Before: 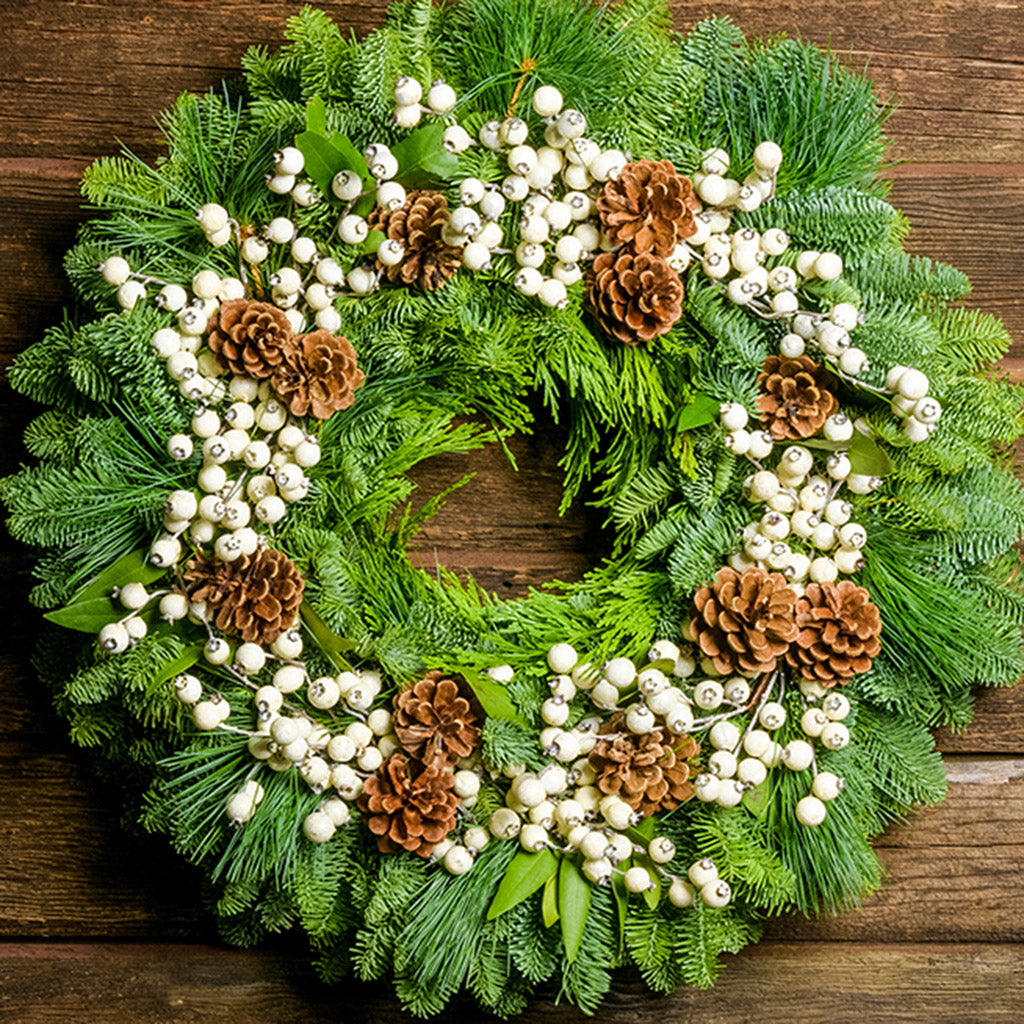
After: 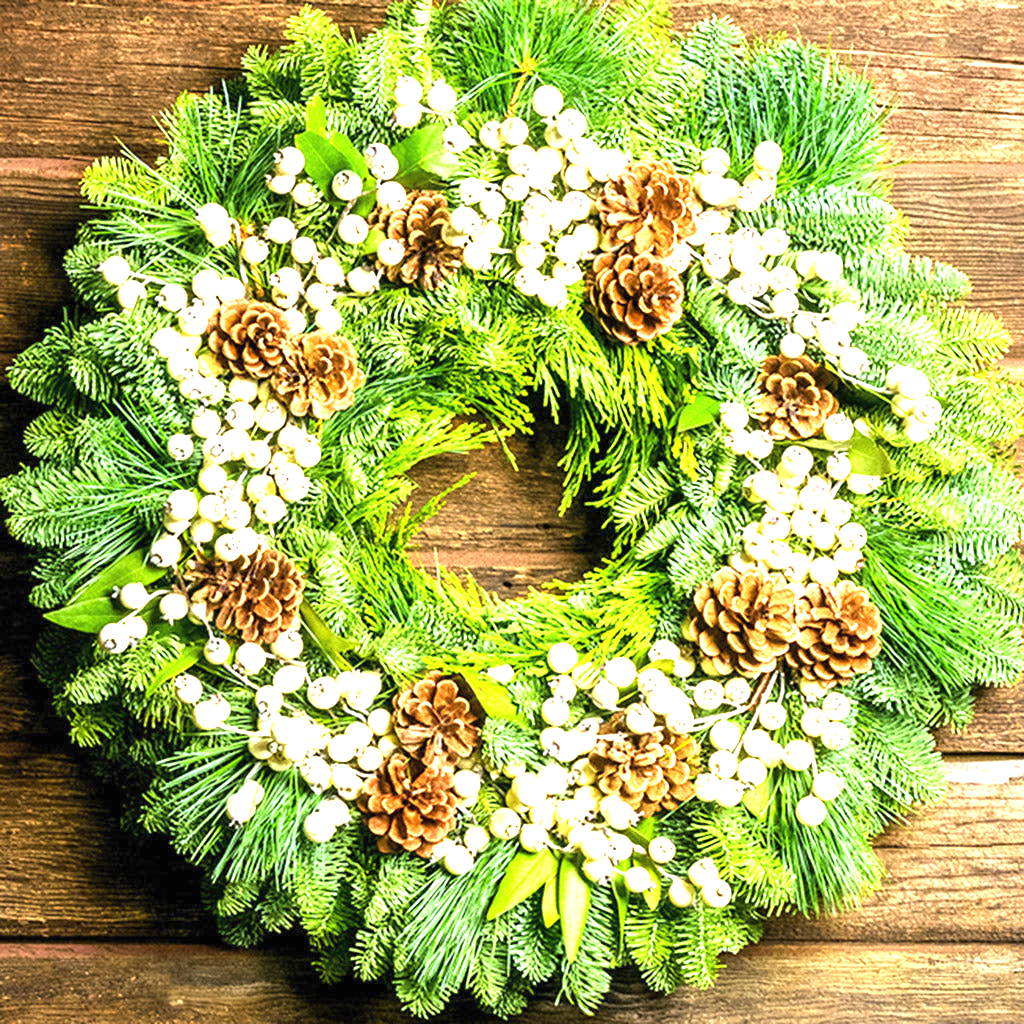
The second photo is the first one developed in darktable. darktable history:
exposure: black level correction 0, exposure 1.881 EV, compensate highlight preservation false
